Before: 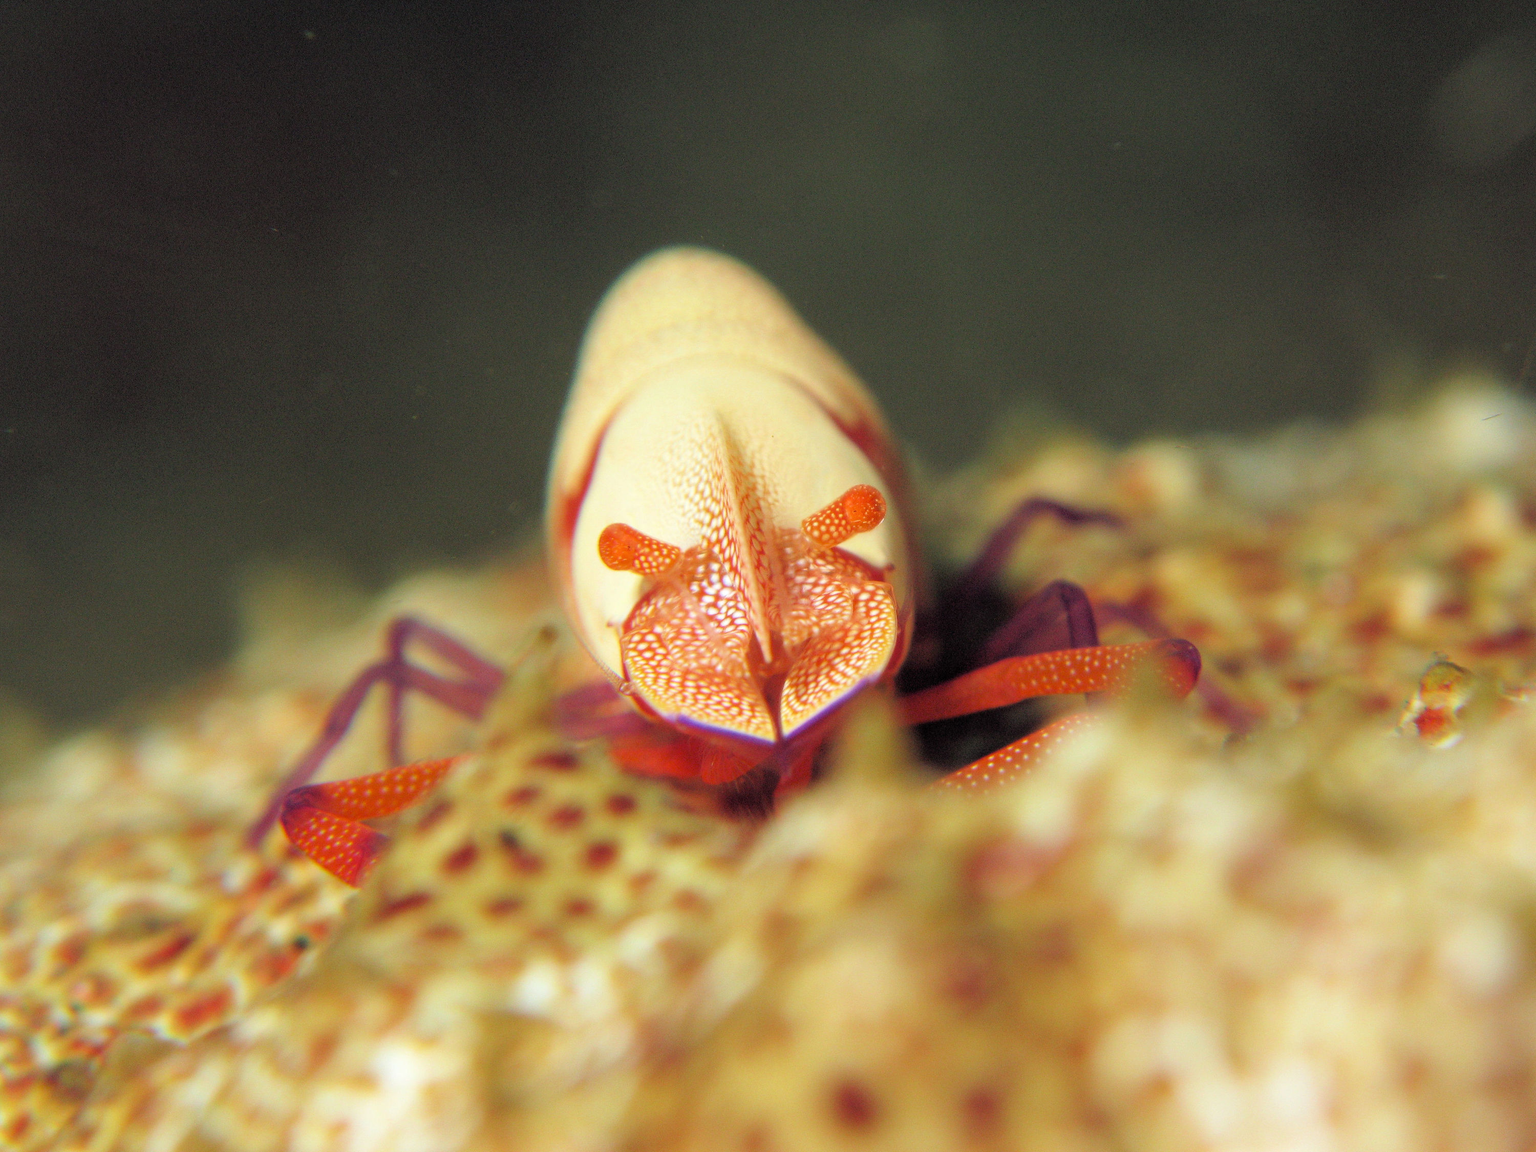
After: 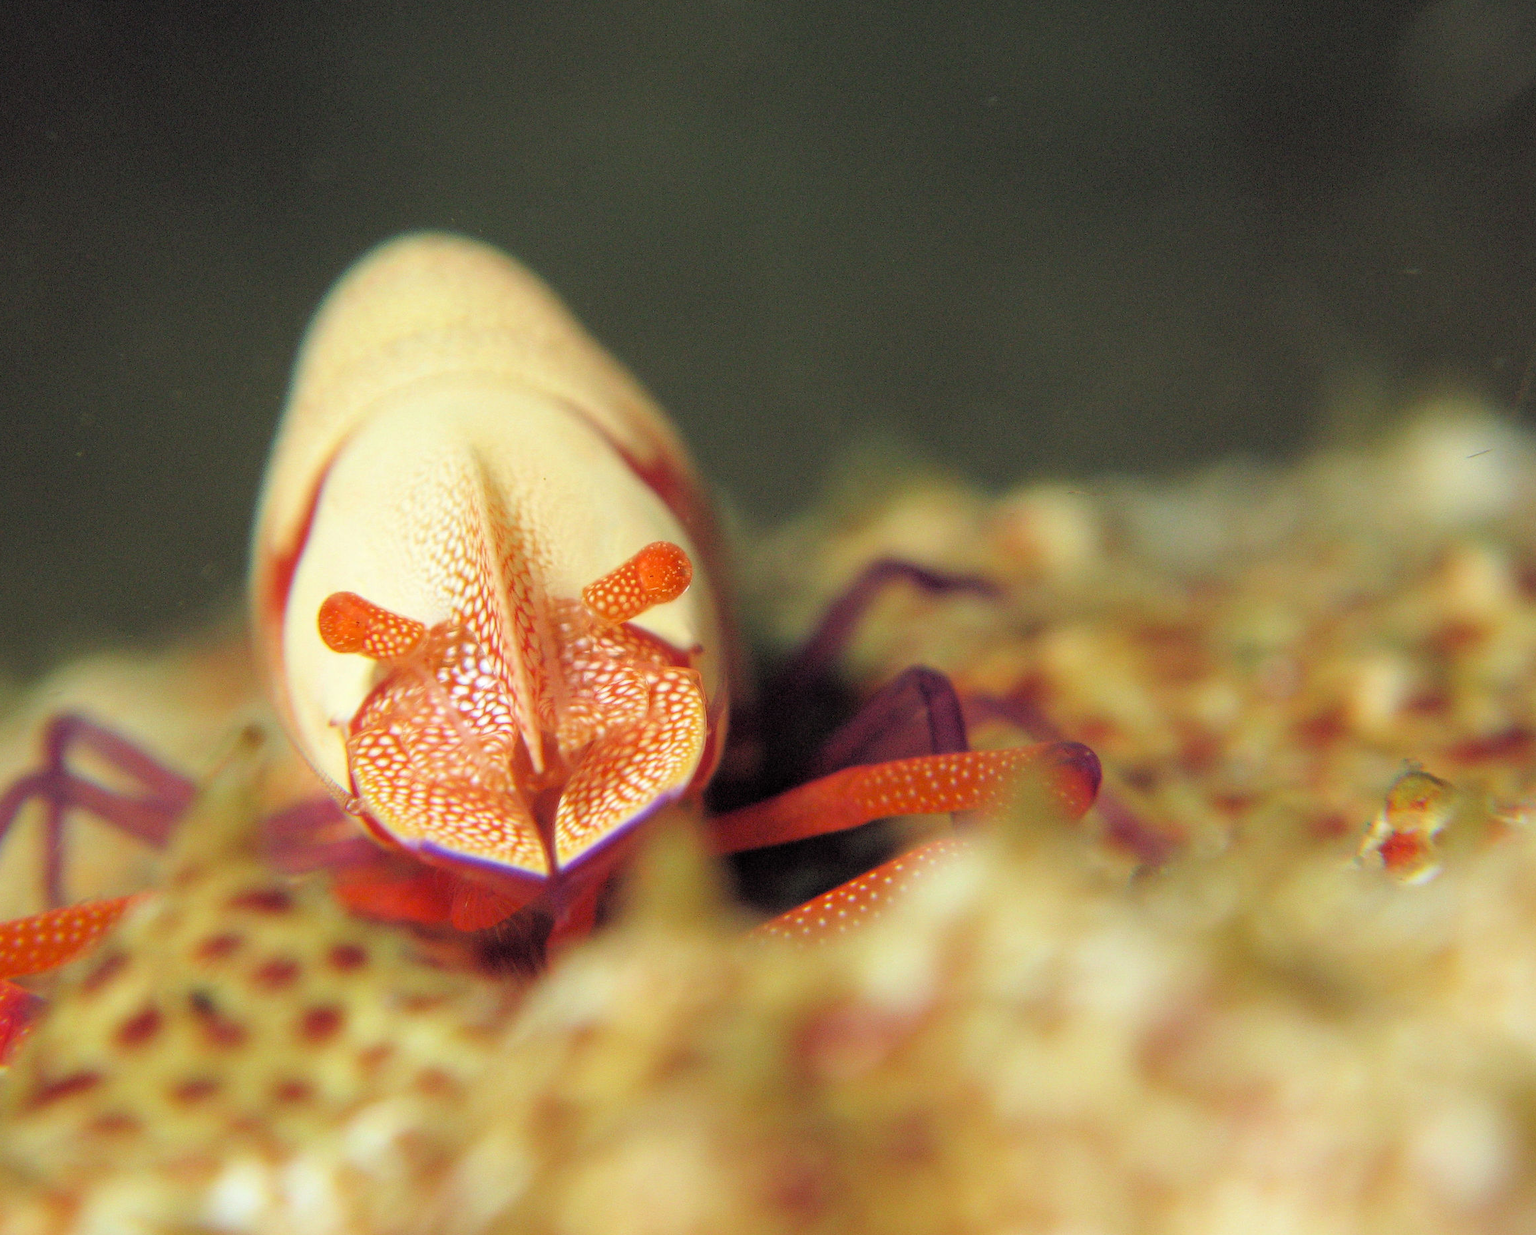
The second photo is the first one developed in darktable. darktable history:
crop: left 23.064%, top 5.911%, bottom 11.589%
